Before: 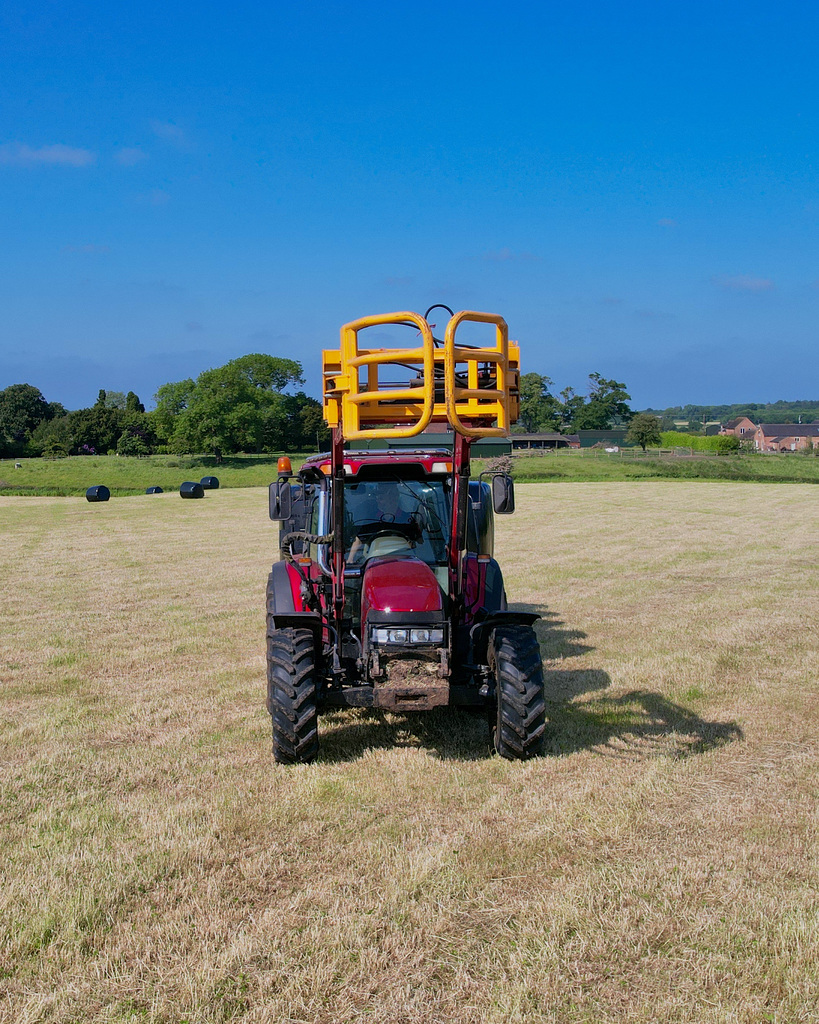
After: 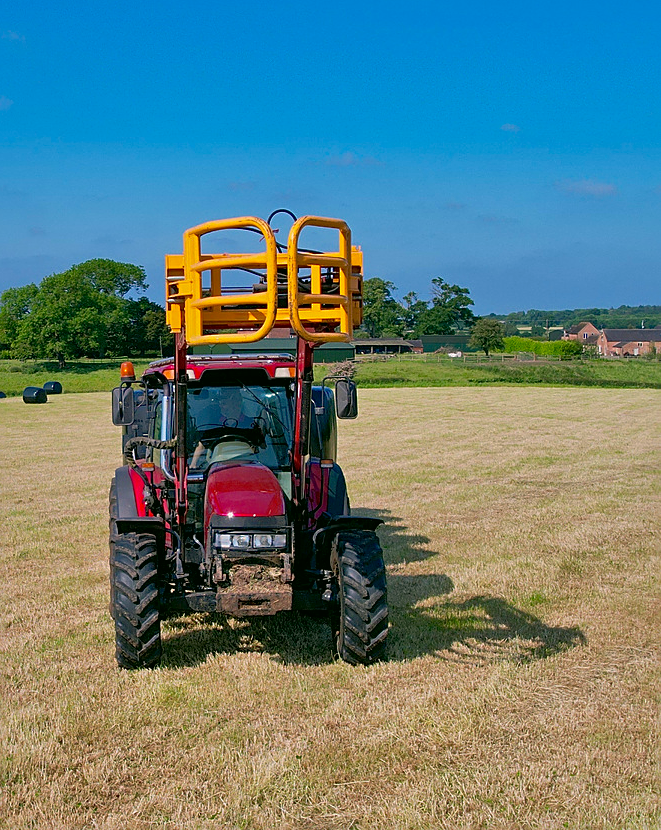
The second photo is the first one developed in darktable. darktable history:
color correction: highlights a* 4.4, highlights b* 4.91, shadows a* -7.11, shadows b* 4.83
crop: left 19.194%, top 9.345%, right 0%, bottom 9.555%
shadows and highlights: on, module defaults
local contrast: mode bilateral grid, contrast 19, coarseness 50, detail 120%, midtone range 0.2
sharpen: on, module defaults
